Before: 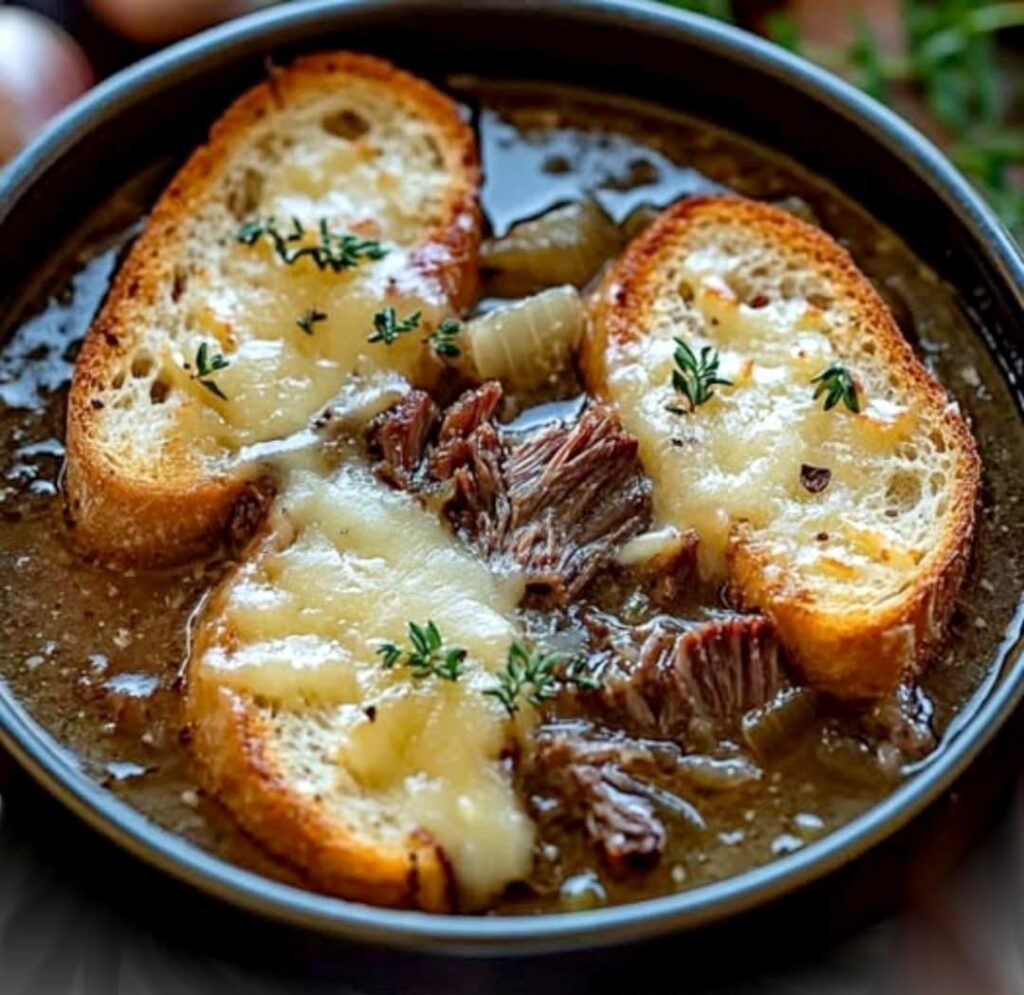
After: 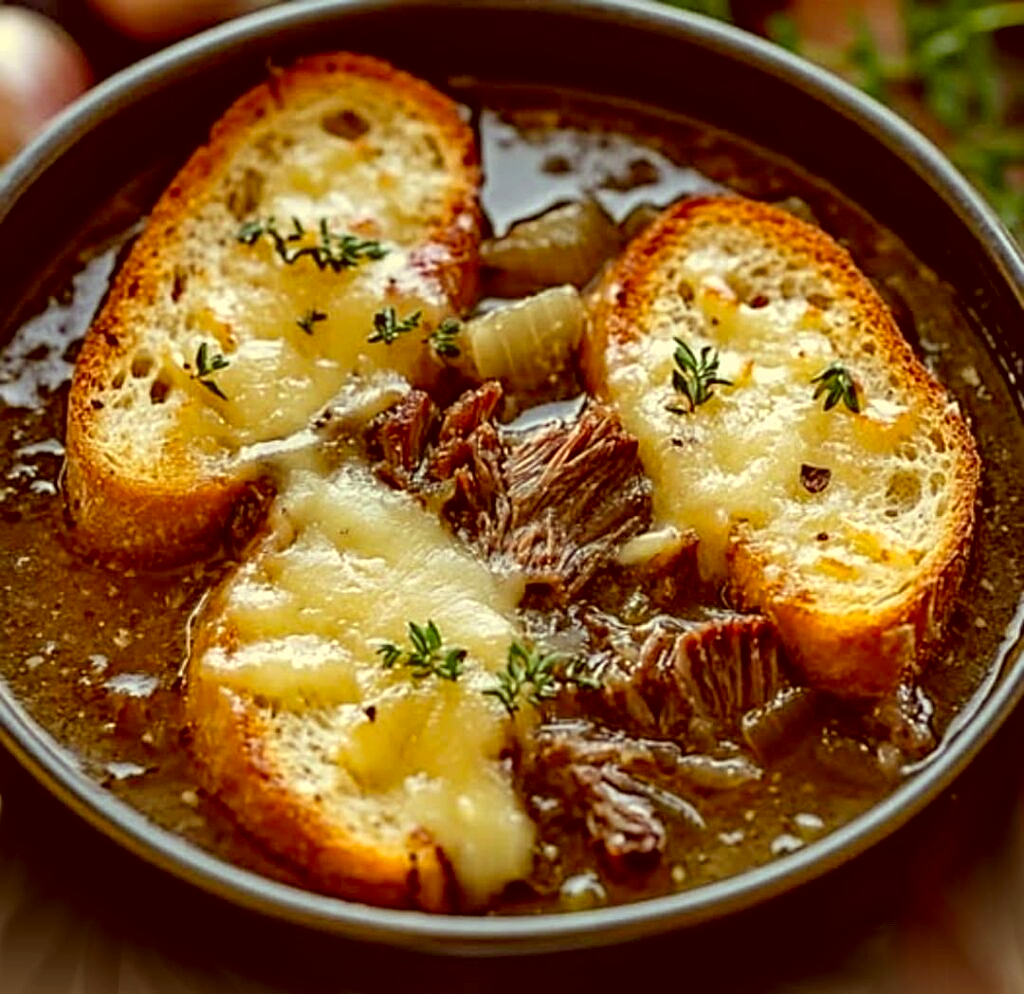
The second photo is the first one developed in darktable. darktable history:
crop: bottom 0.071%
sharpen: on, module defaults
color correction: highlights a* 1.12, highlights b* 24.26, shadows a* 15.58, shadows b* 24.26
